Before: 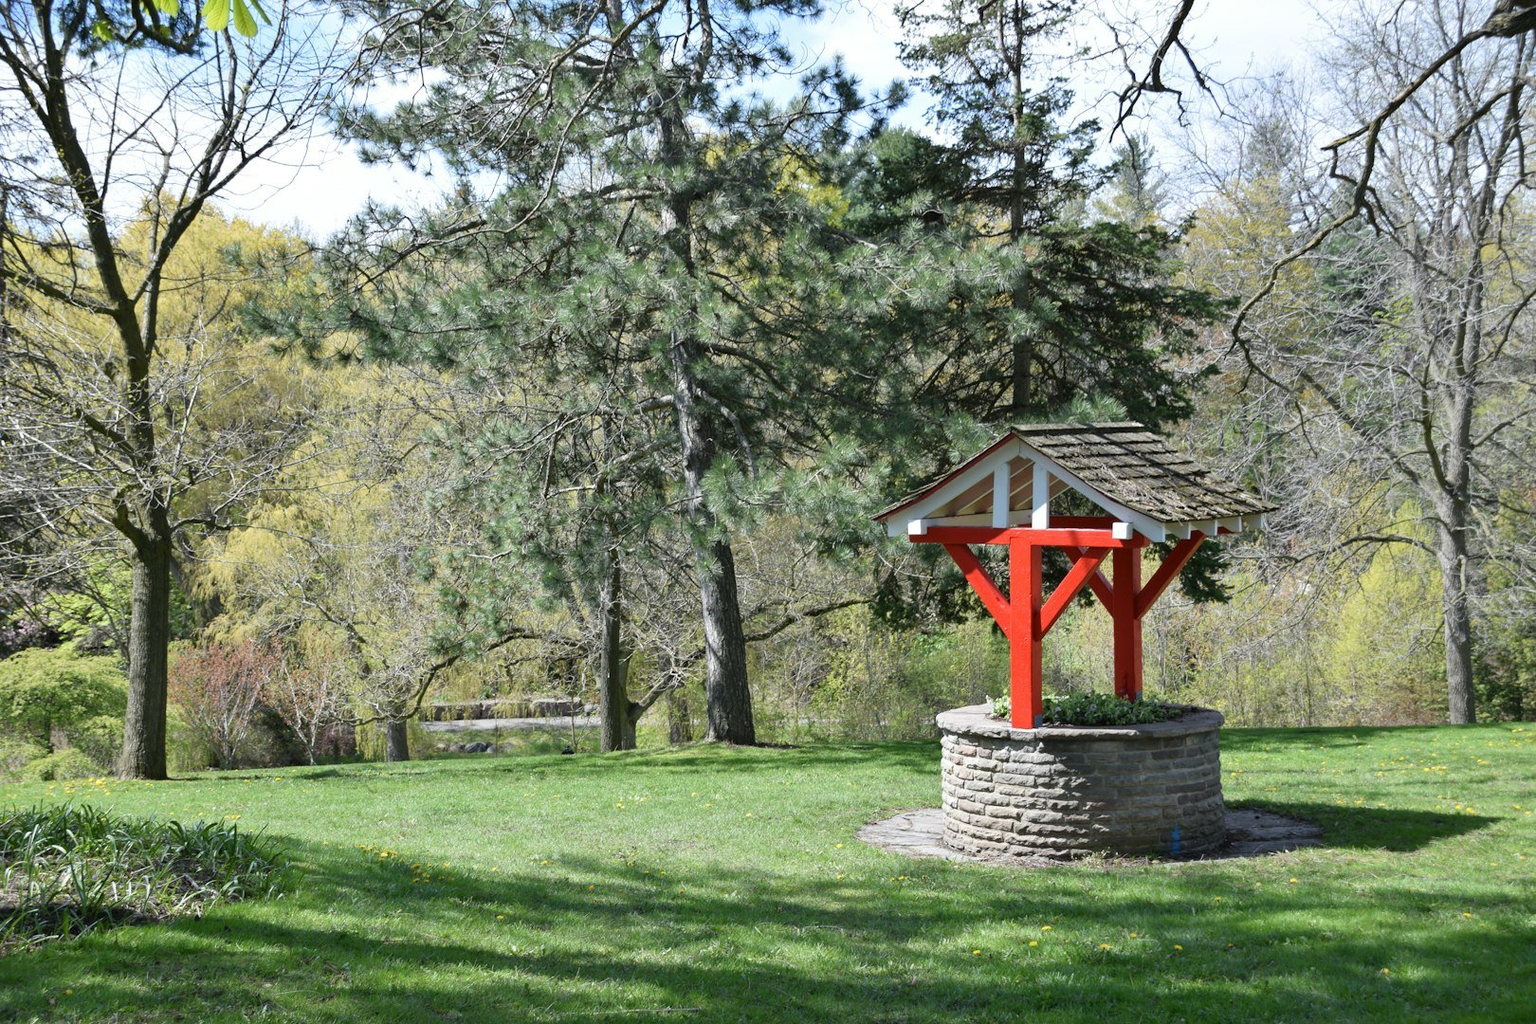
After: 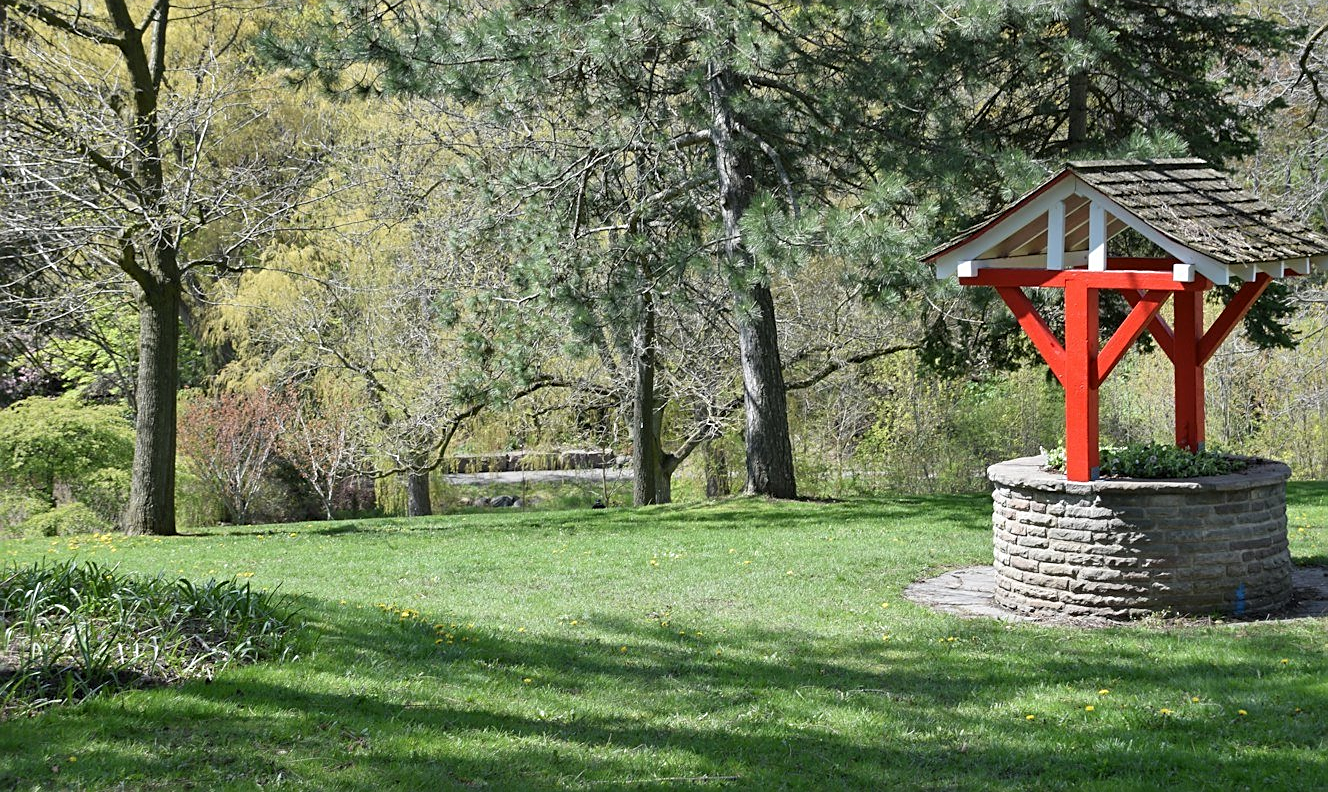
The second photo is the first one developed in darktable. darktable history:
sharpen: on, module defaults
crop: top 26.641%, right 17.98%
